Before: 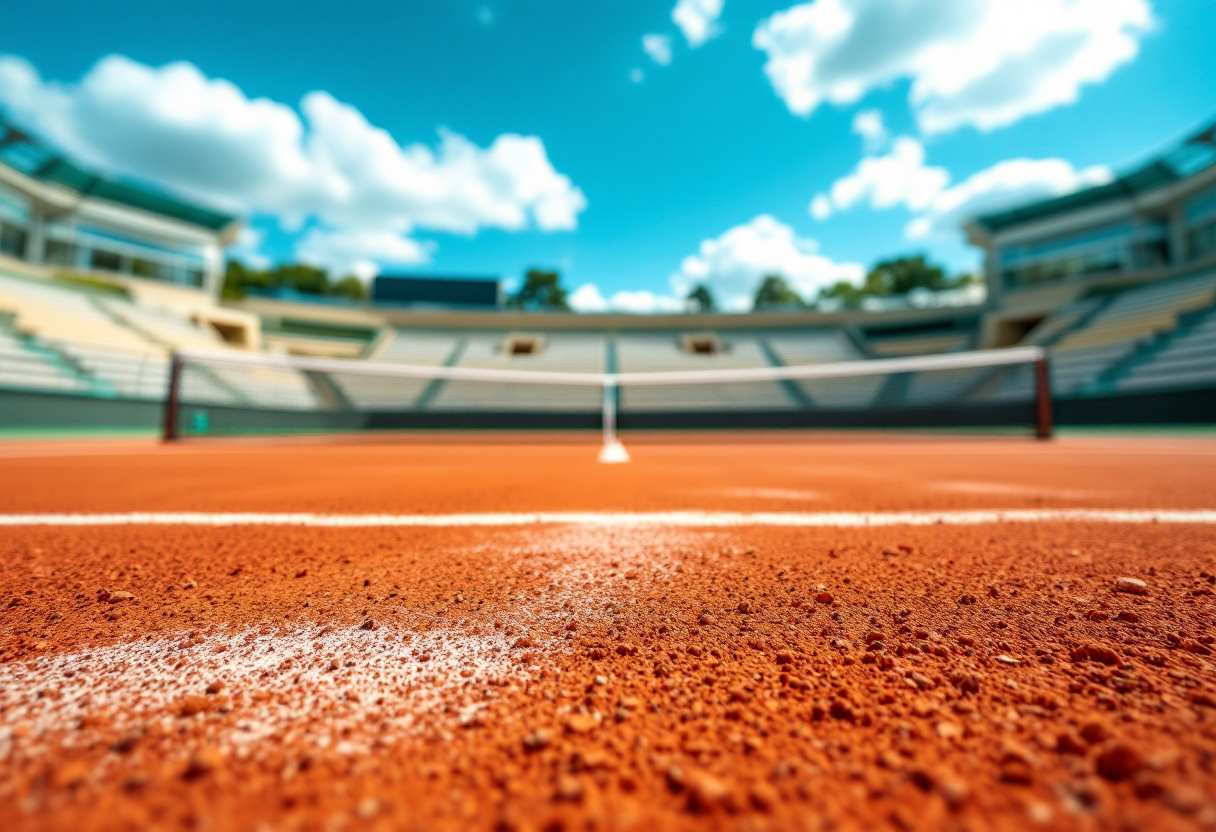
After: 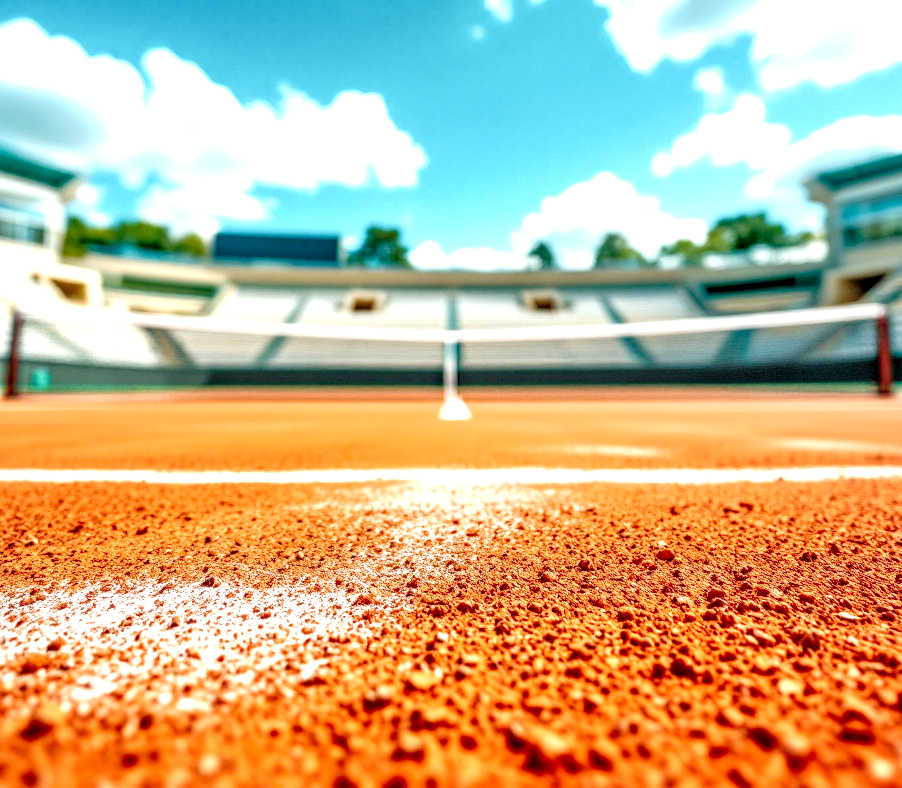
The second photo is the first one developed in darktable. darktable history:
local contrast: highlights 79%, shadows 56%, detail 175%, midtone range 0.428
exposure: exposure 0.6 EV, compensate highlight preservation false
crop and rotate: left 13.15%, top 5.251%, right 12.609%
contrast brightness saturation: saturation -0.05
tone curve: curves: ch0 [(0, 0) (0.003, 0.018) (0.011, 0.019) (0.025, 0.024) (0.044, 0.037) (0.069, 0.053) (0.1, 0.075) (0.136, 0.105) (0.177, 0.136) (0.224, 0.179) (0.277, 0.244) (0.335, 0.319) (0.399, 0.4) (0.468, 0.495) (0.543, 0.58) (0.623, 0.671) (0.709, 0.757) (0.801, 0.838) (0.898, 0.913) (1, 1)], preserve colors none
tone equalizer: -7 EV 0.15 EV, -6 EV 0.6 EV, -5 EV 1.15 EV, -4 EV 1.33 EV, -3 EV 1.15 EV, -2 EV 0.6 EV, -1 EV 0.15 EV, mask exposure compensation -0.5 EV
